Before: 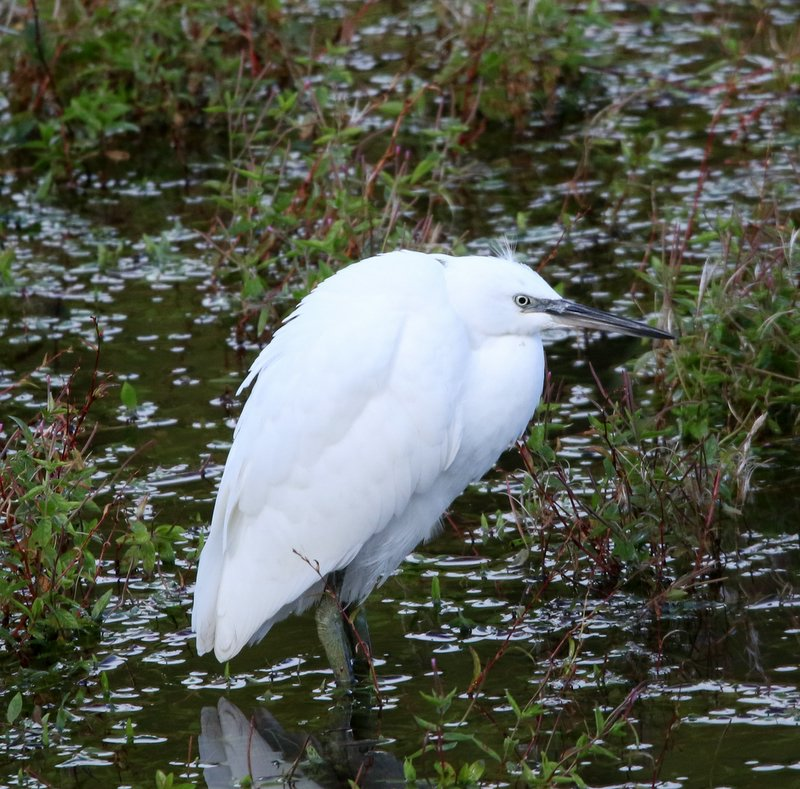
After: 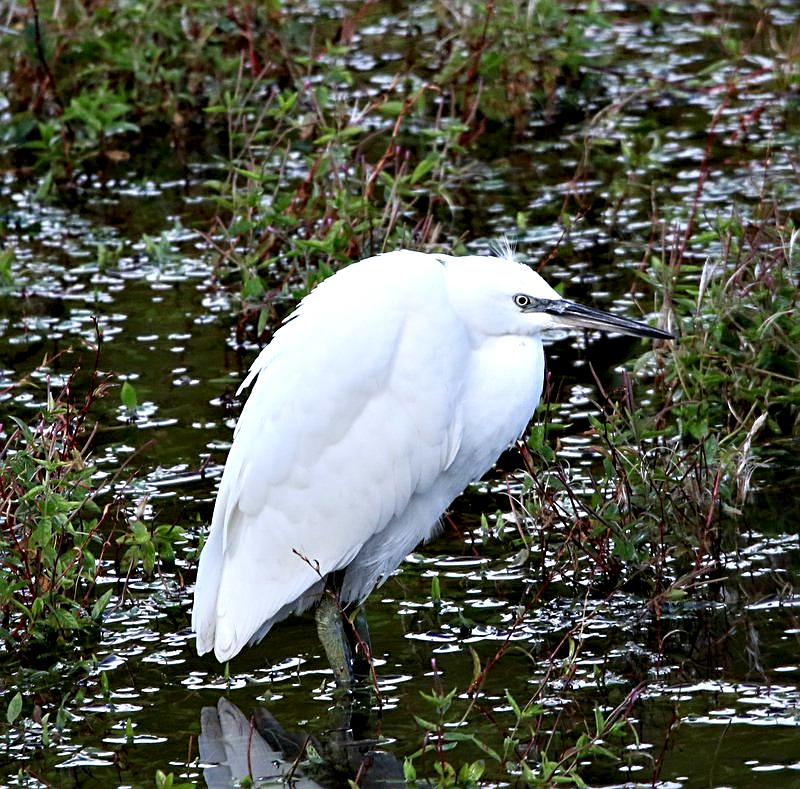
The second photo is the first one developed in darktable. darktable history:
sharpen: on, module defaults
contrast equalizer: octaves 7, y [[0.6 ×6], [0.55 ×6], [0 ×6], [0 ×6], [0 ×6]]
